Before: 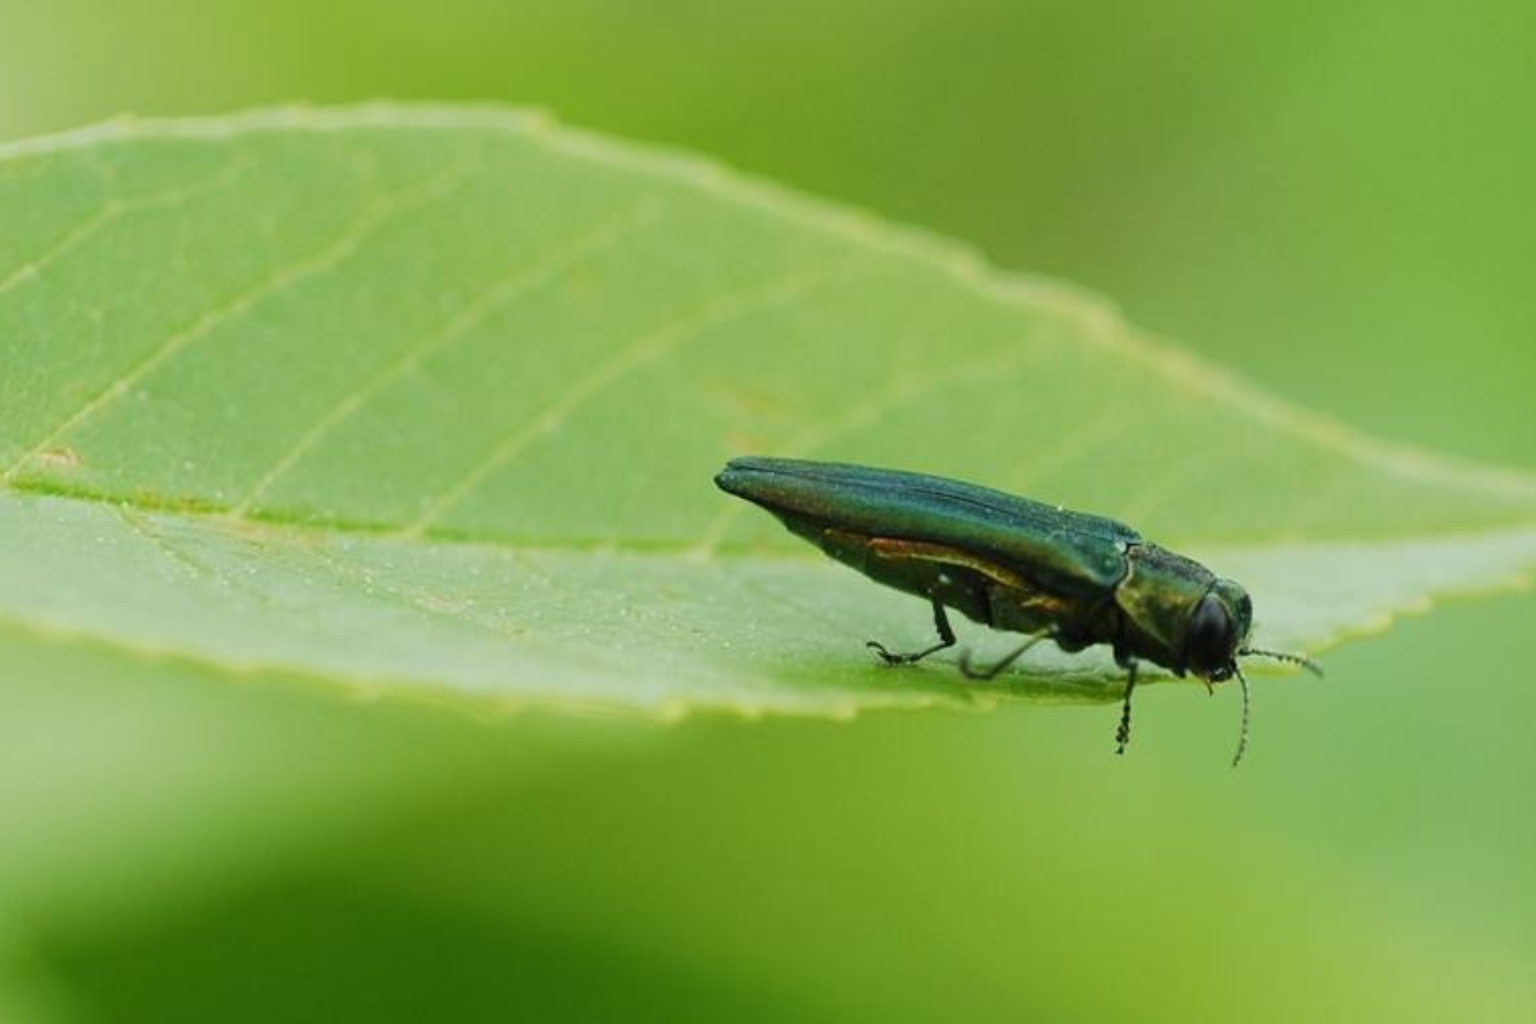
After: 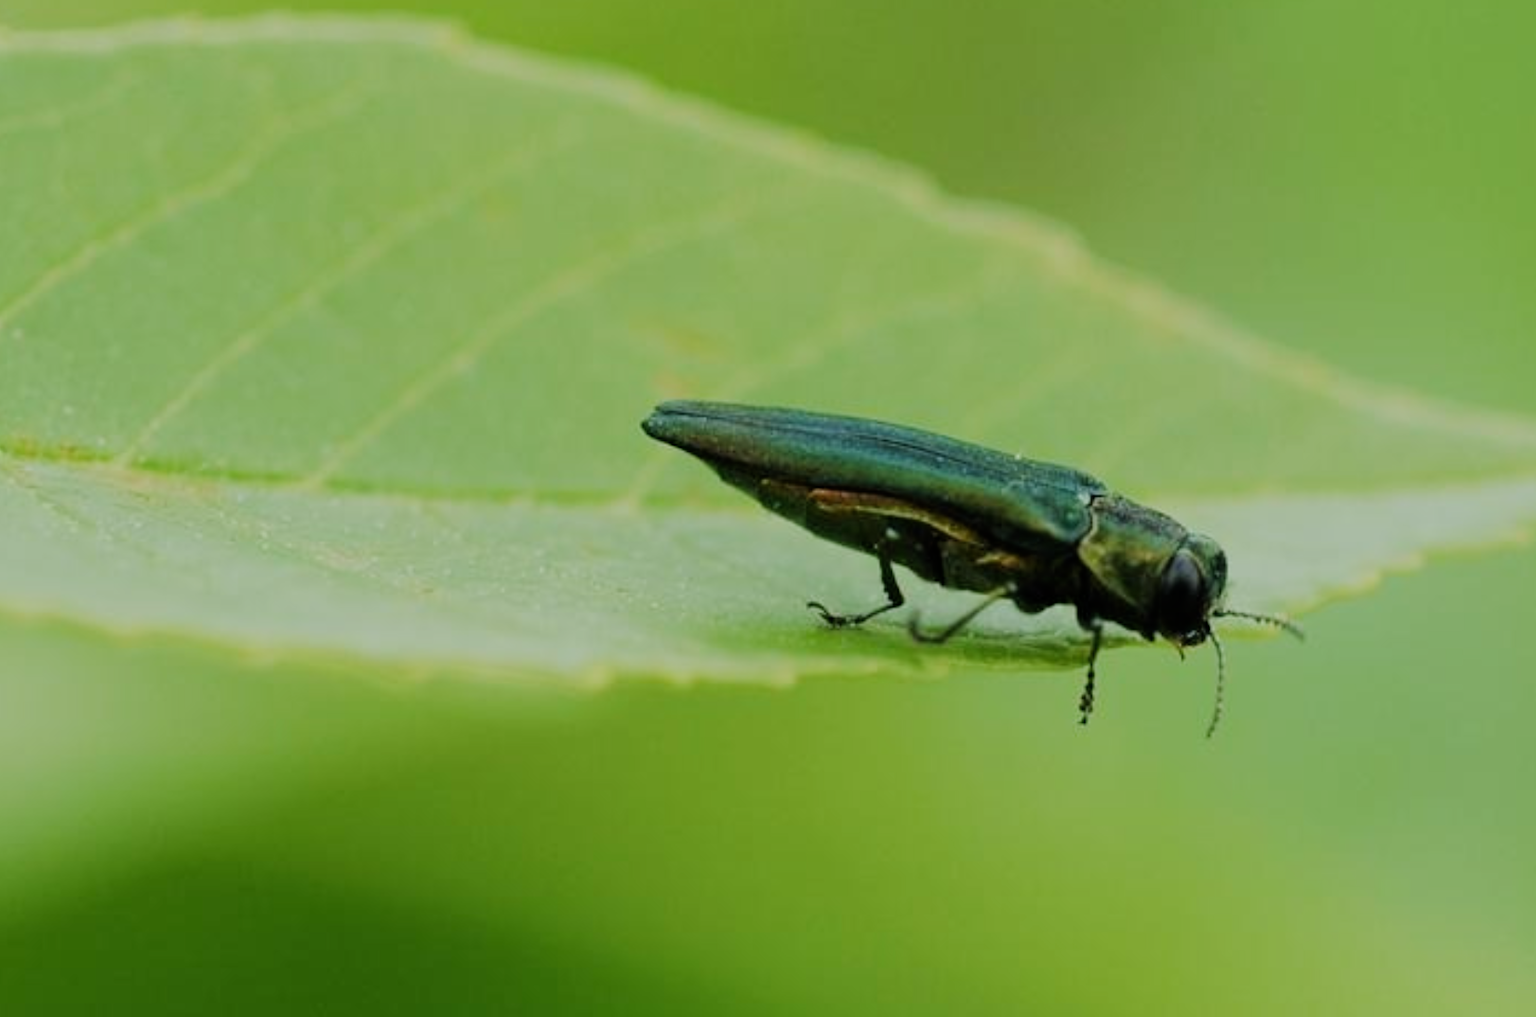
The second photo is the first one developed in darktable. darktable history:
crop and rotate: left 8.227%, top 8.816%
filmic rgb: black relative exposure -7.65 EV, white relative exposure 4.56 EV, hardness 3.61, iterations of high-quality reconstruction 0
